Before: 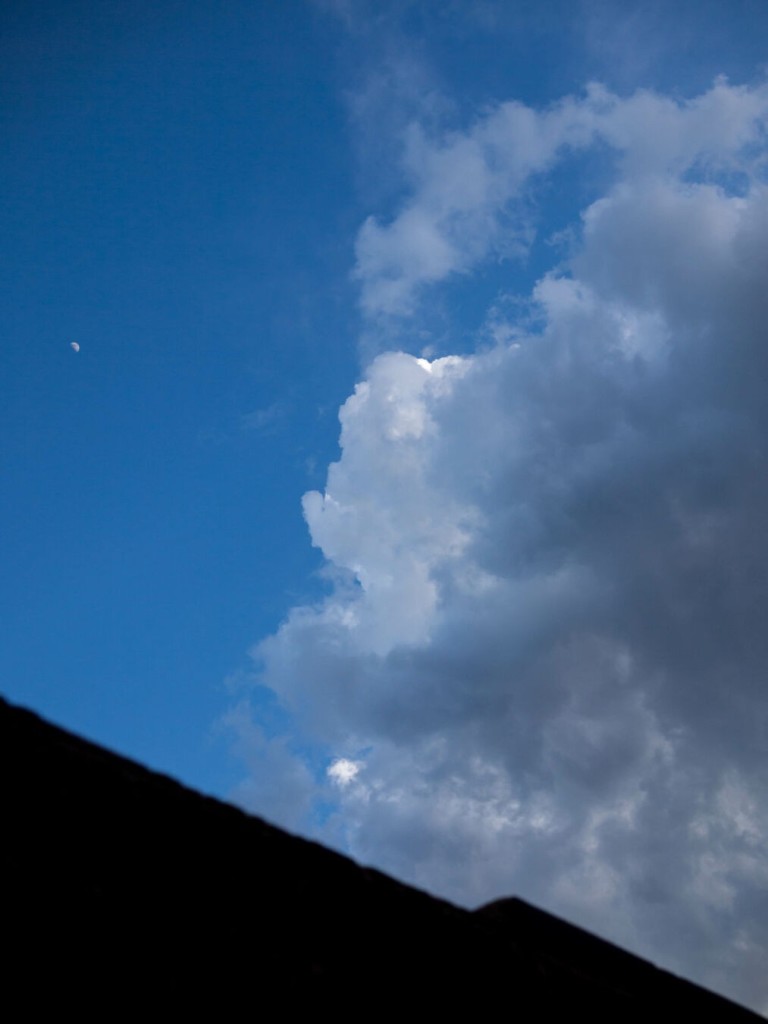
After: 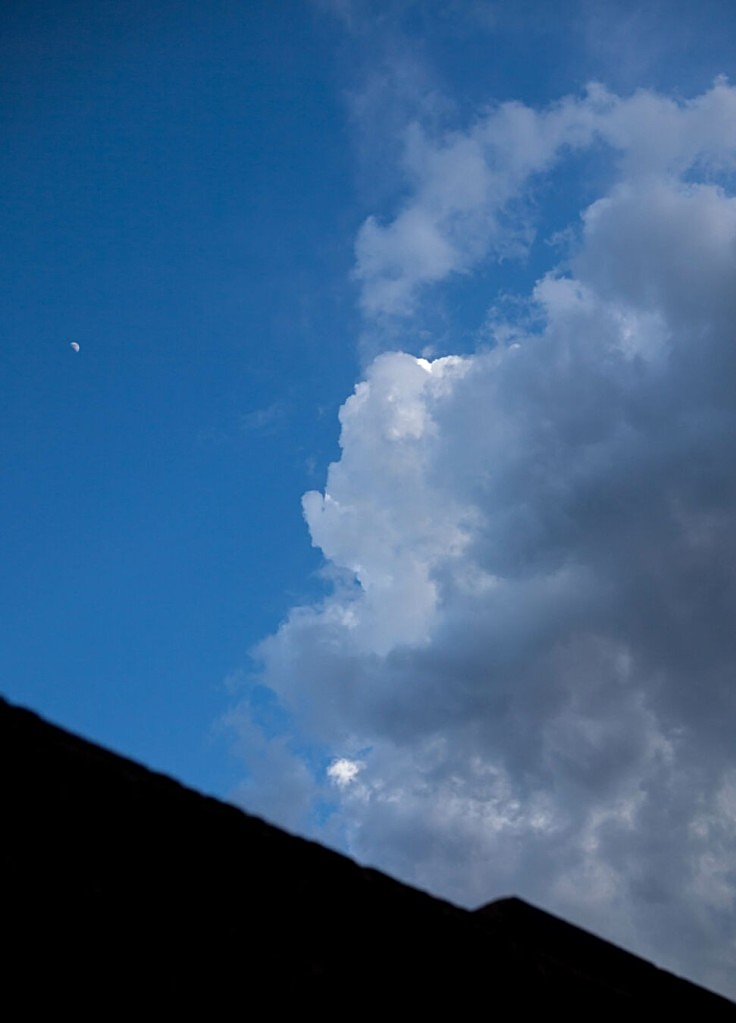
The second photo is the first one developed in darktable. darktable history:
sharpen: on, module defaults
crop: right 4.126%, bottom 0.031%
